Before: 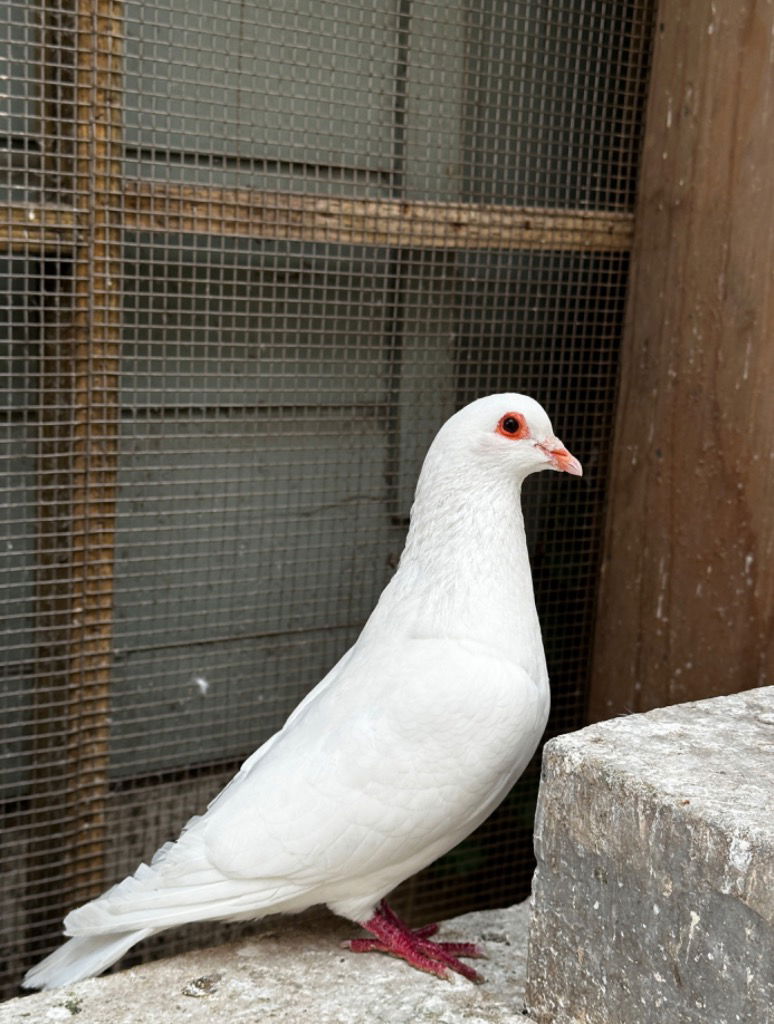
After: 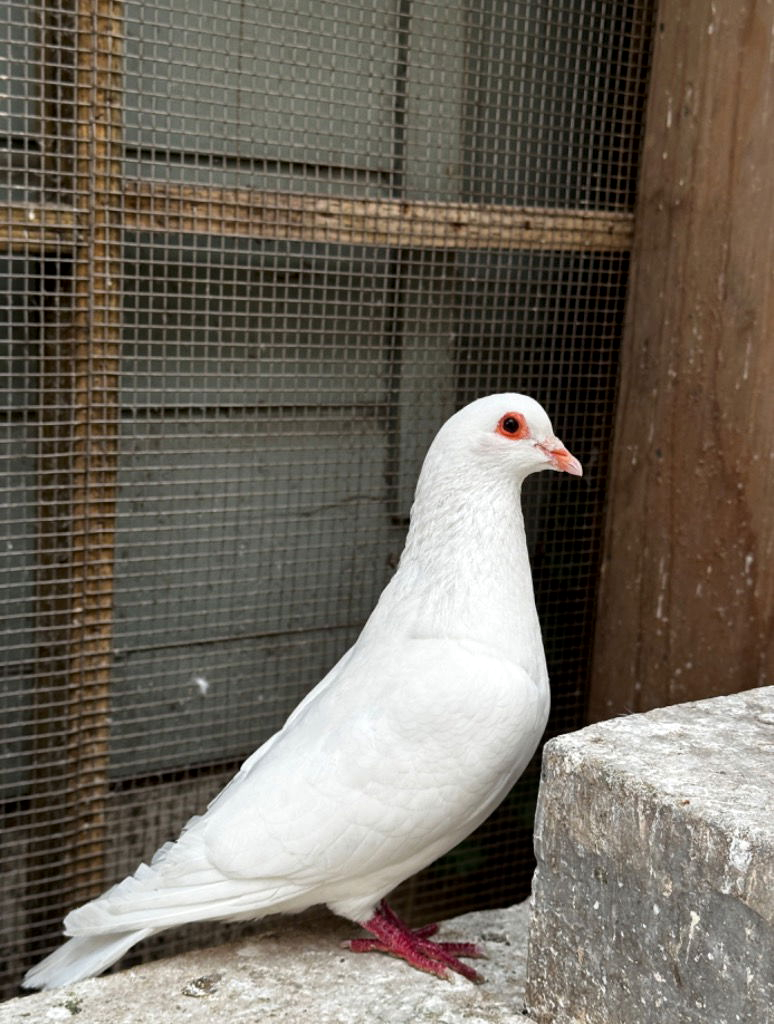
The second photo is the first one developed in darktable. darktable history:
local contrast: mode bilateral grid, contrast 19, coarseness 49, detail 130%, midtone range 0.2
